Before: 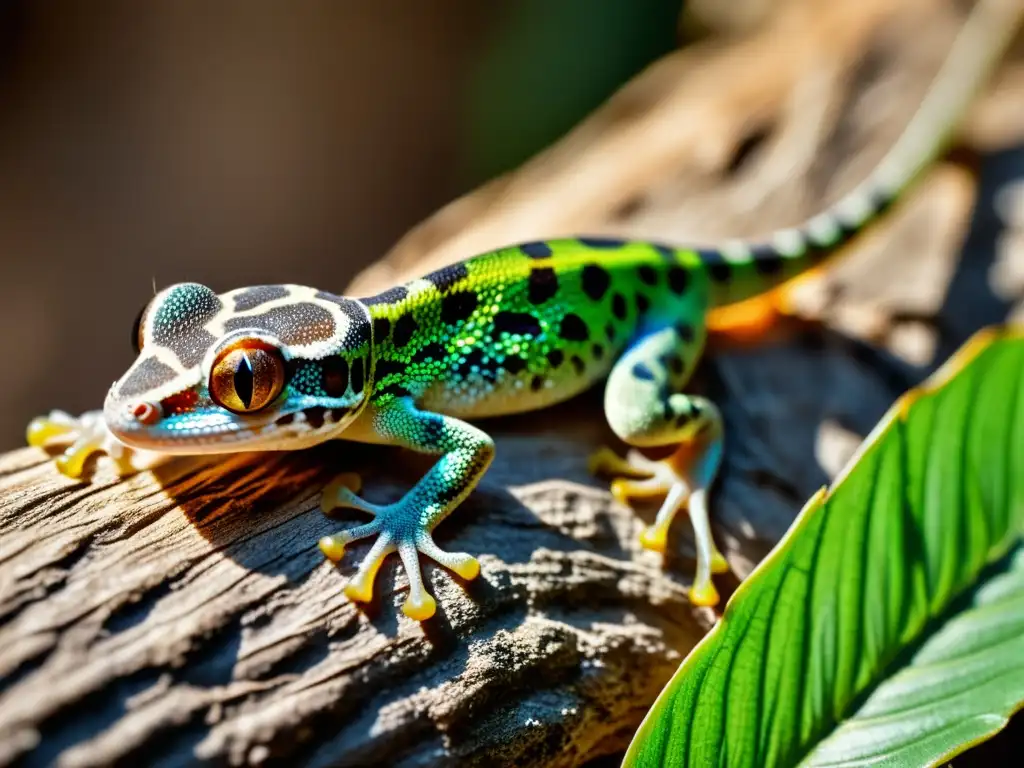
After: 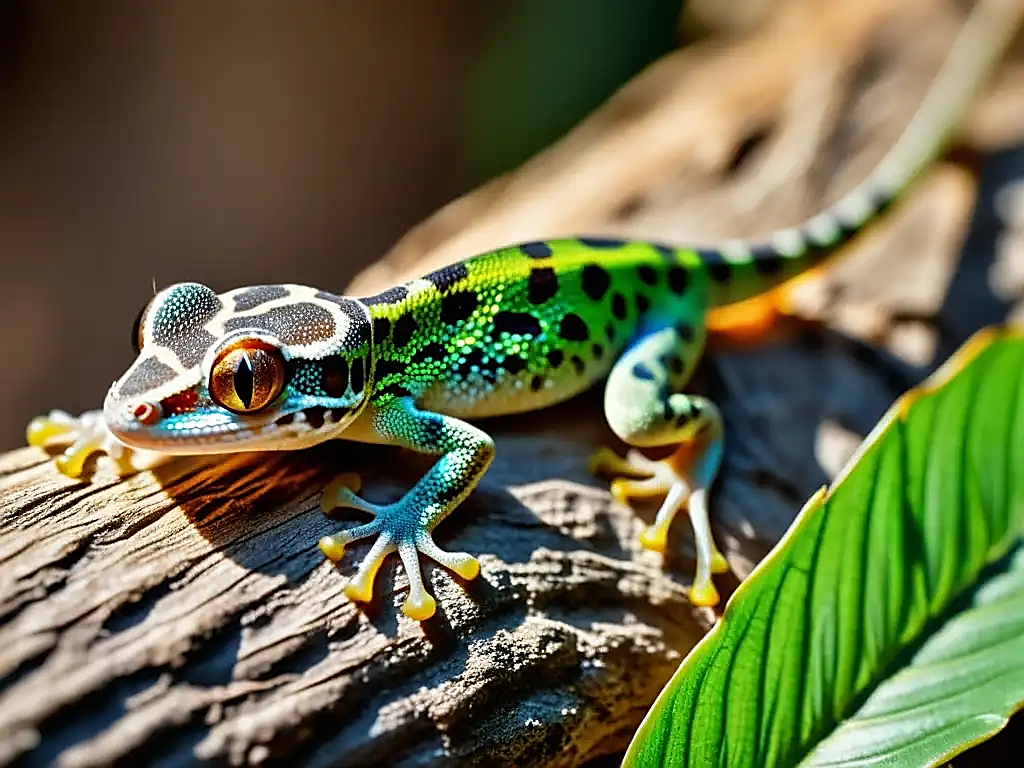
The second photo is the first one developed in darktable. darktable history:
sharpen: radius 1.375, amount 1.267, threshold 0.724
